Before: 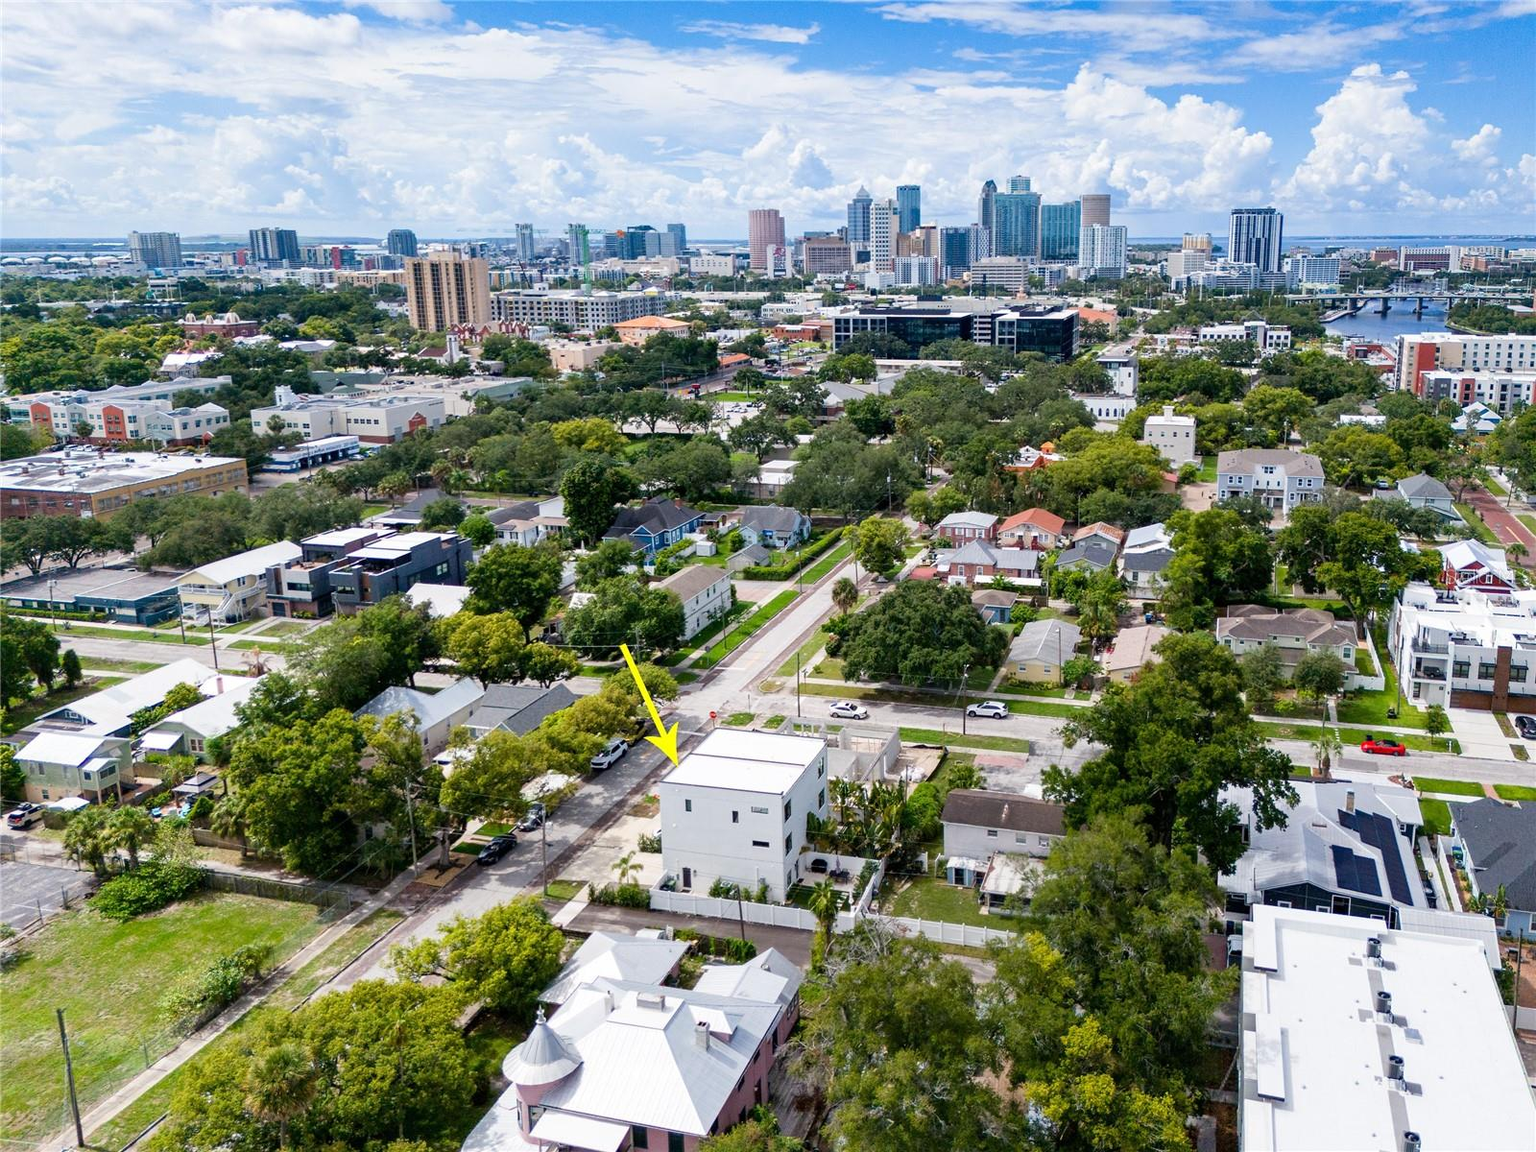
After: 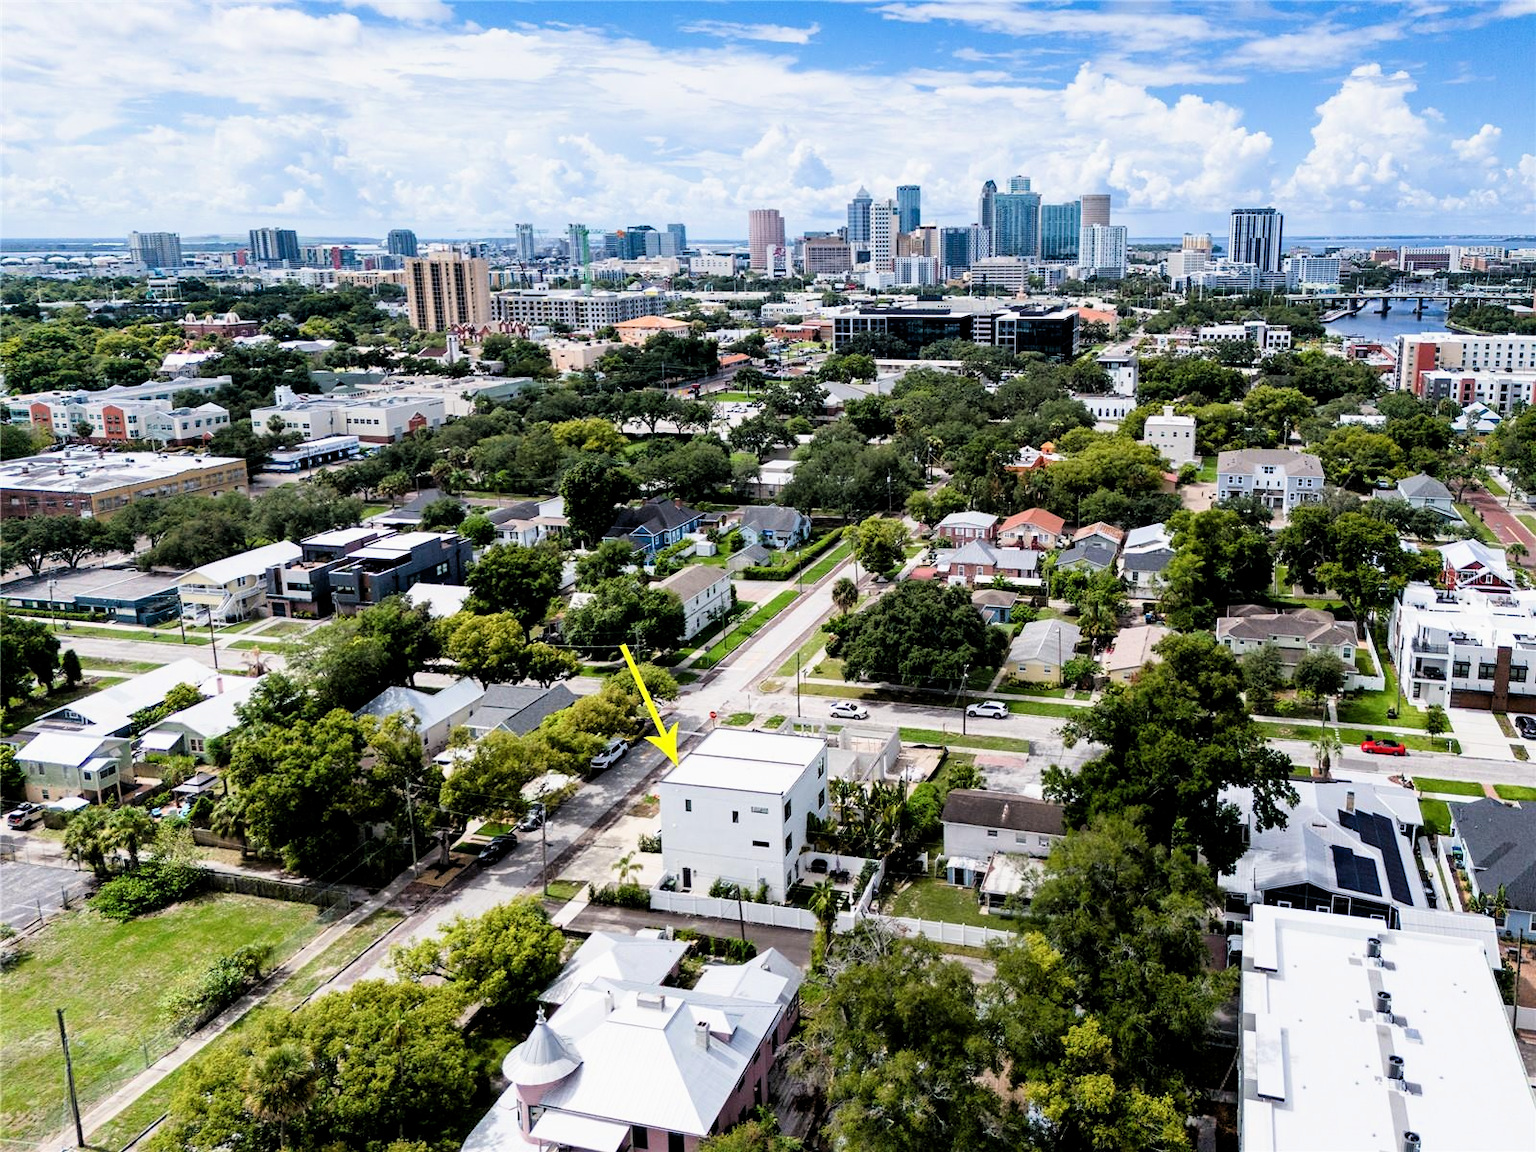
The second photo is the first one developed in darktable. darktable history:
filmic rgb: middle gray luminance 8.53%, black relative exposure -6.23 EV, white relative exposure 2.72 EV, target black luminance 0%, hardness 4.73, latitude 73.52%, contrast 1.336, shadows ↔ highlights balance 10.09%
